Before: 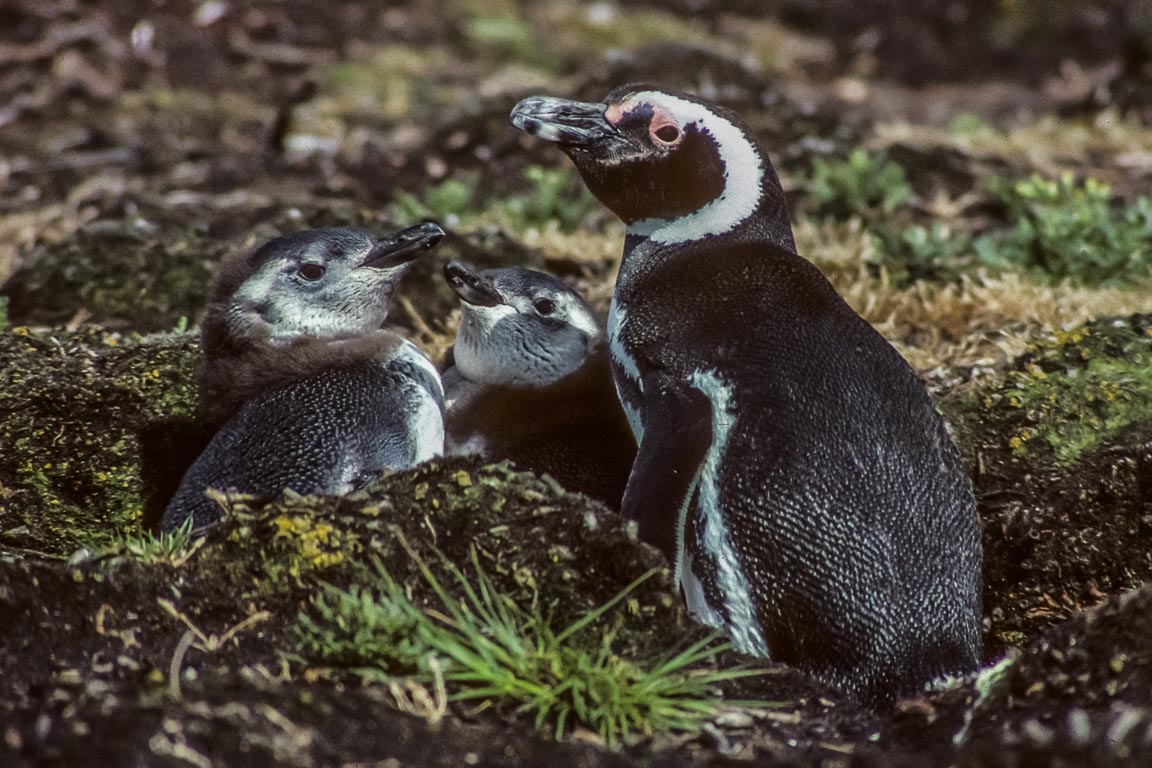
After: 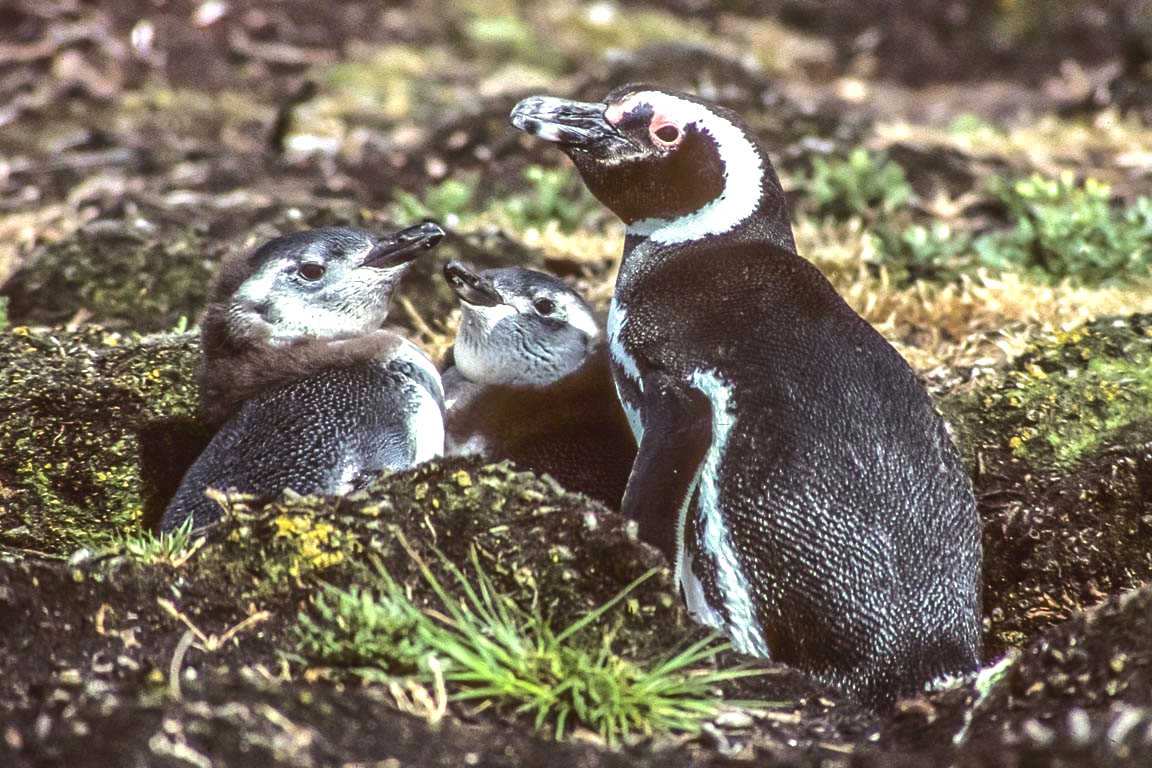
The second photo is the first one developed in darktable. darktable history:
exposure: black level correction -0.002, exposure 1.347 EV, compensate exposure bias true, compensate highlight preservation false
